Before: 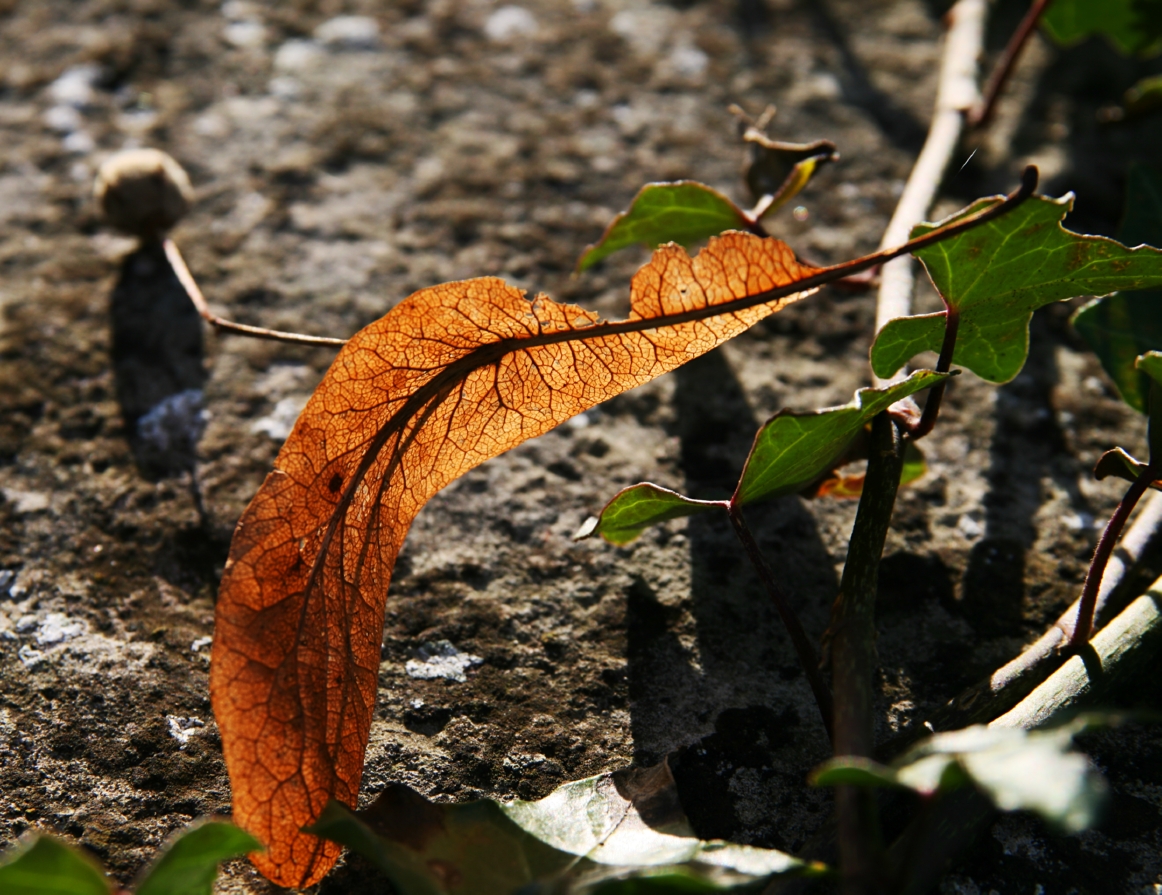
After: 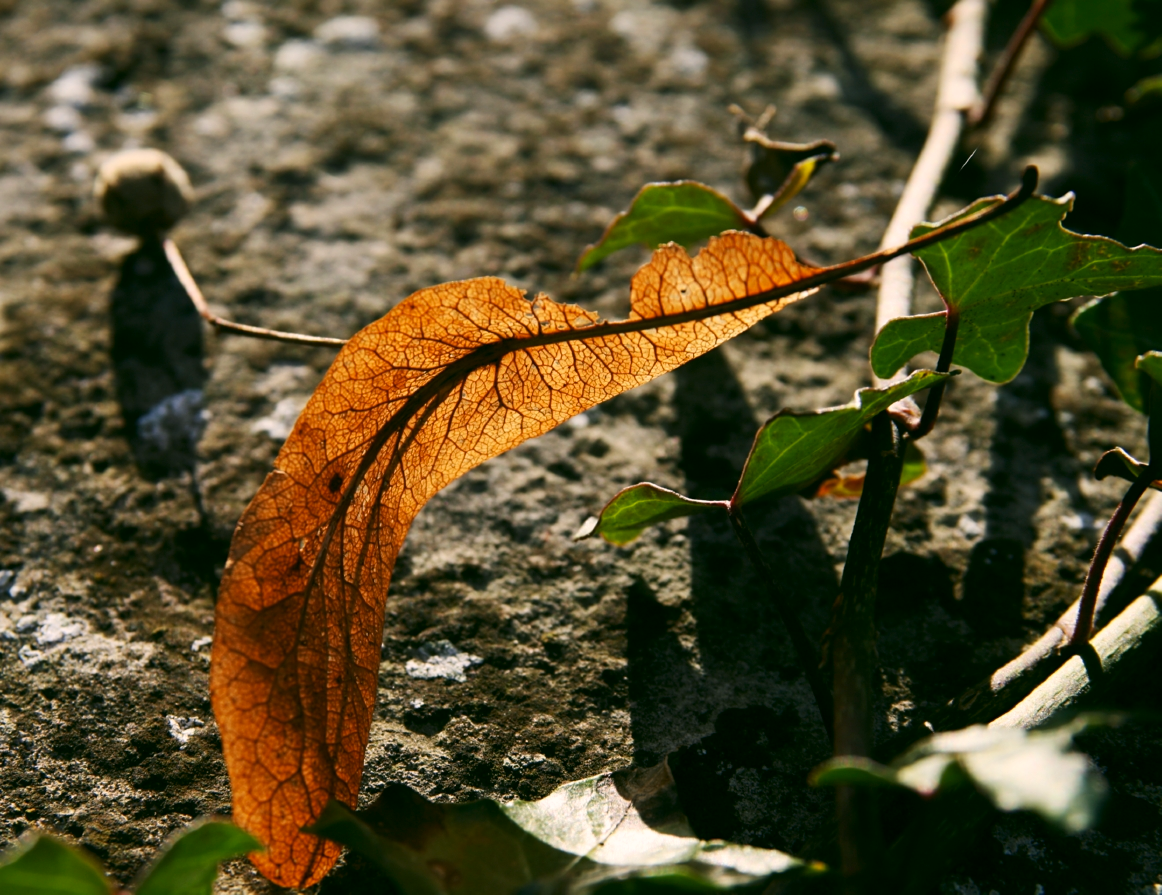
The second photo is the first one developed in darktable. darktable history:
color correction: highlights a* 4.11, highlights b* 4.99, shadows a* -7.71, shadows b* 4.61
